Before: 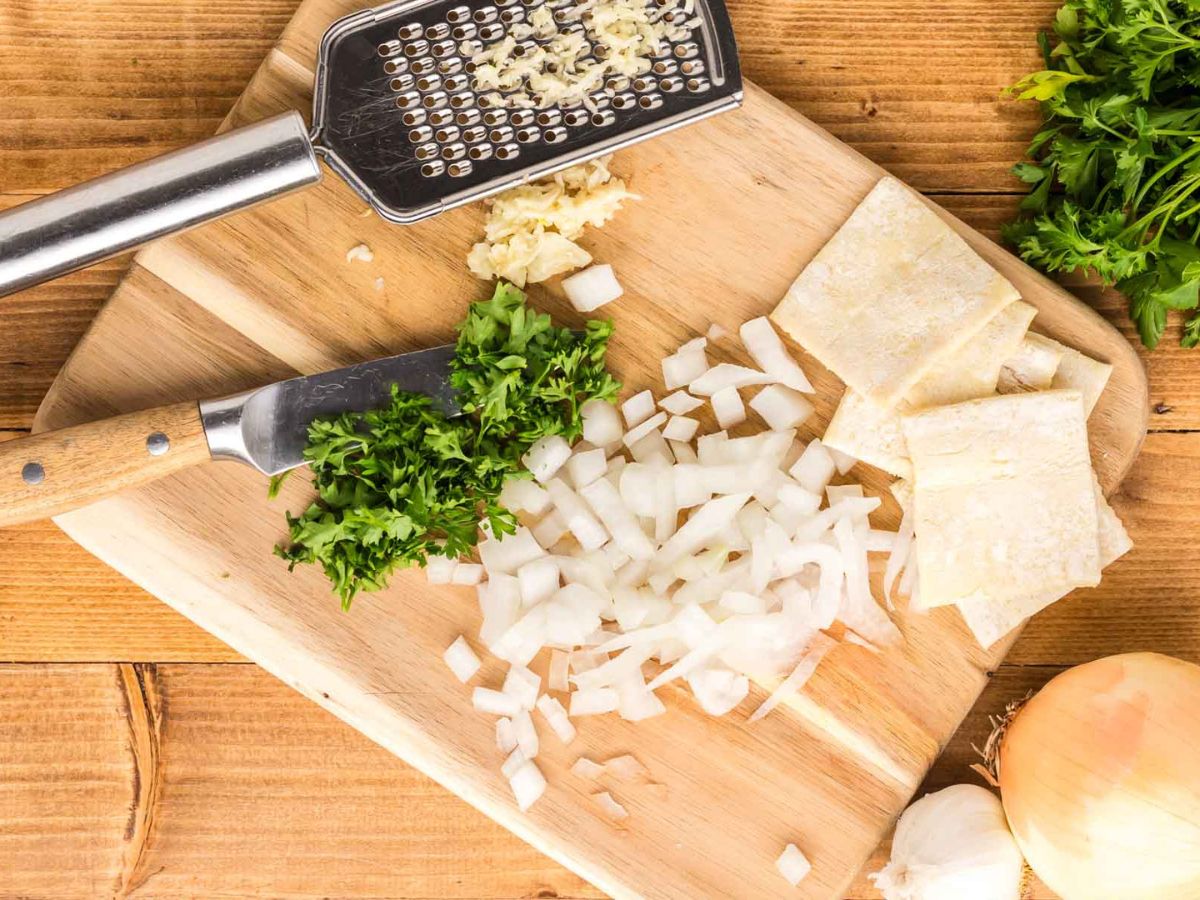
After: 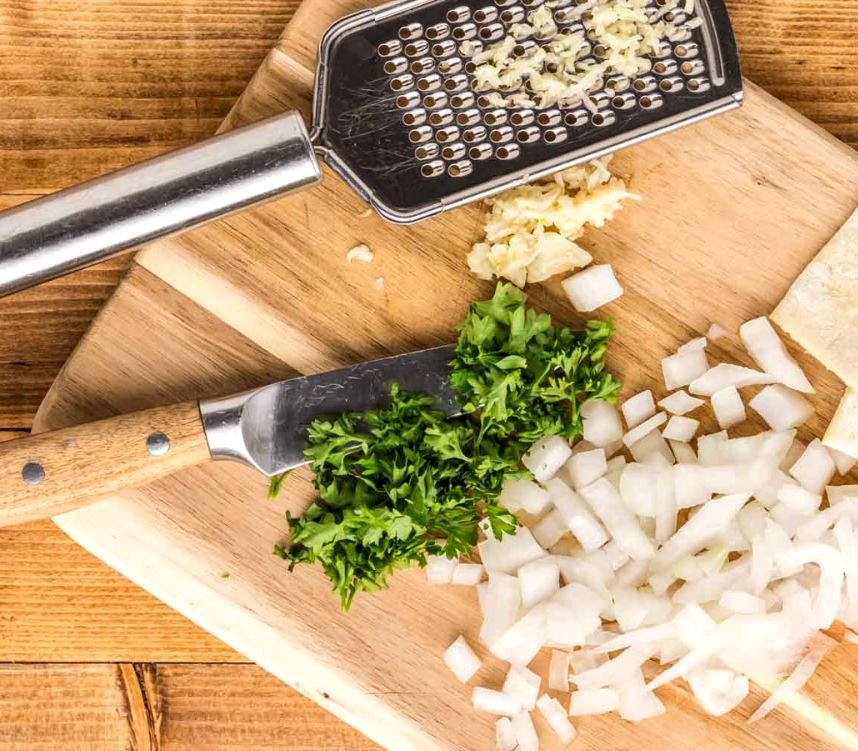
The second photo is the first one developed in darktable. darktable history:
crop: right 28.486%, bottom 16.496%
local contrast: detail 130%
